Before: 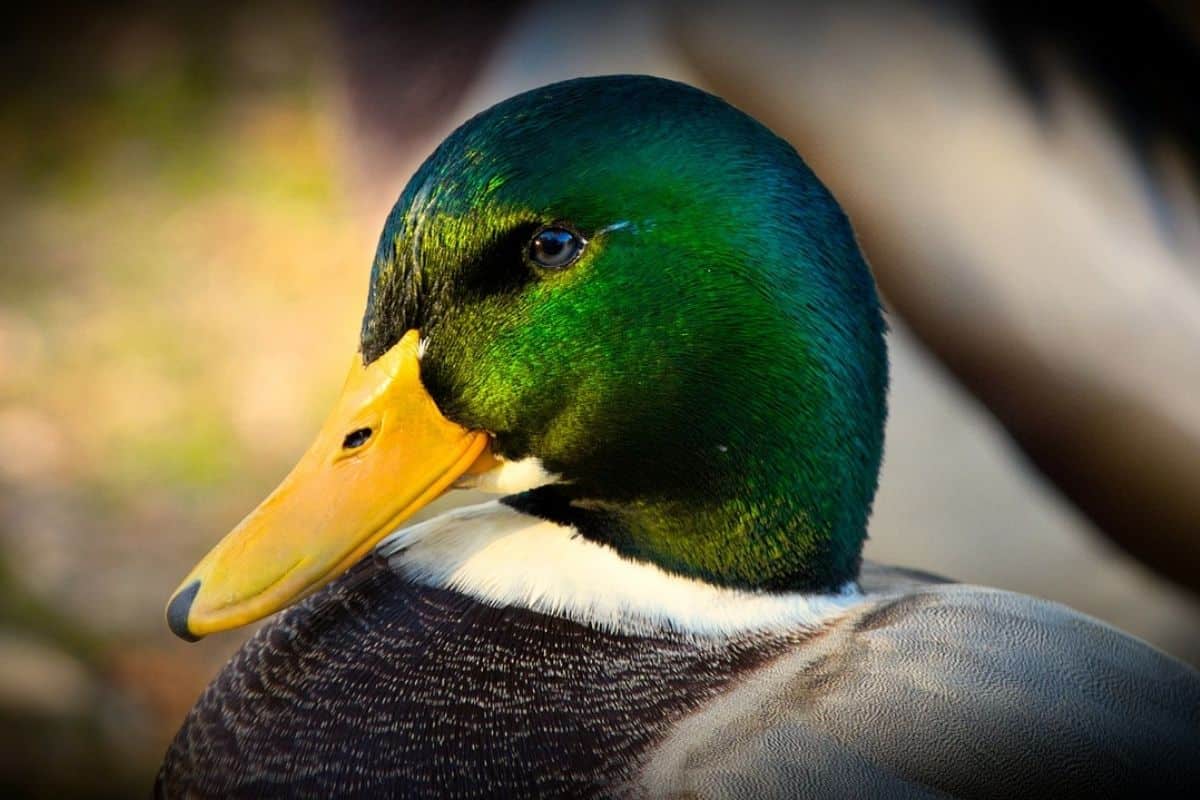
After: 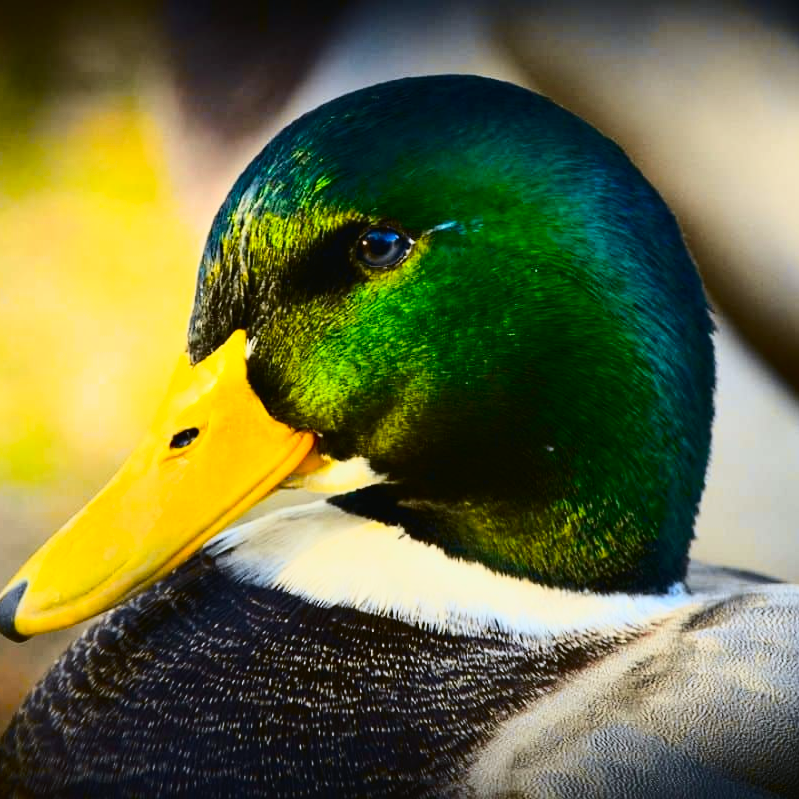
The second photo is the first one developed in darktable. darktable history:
crop and rotate: left 14.436%, right 18.898%
white balance: red 0.974, blue 1.044
tone curve: curves: ch0 [(0.003, 0.023) (0.071, 0.052) (0.249, 0.201) (0.466, 0.557) (0.625, 0.761) (0.783, 0.9) (0.994, 0.968)]; ch1 [(0, 0) (0.262, 0.227) (0.417, 0.386) (0.469, 0.467) (0.502, 0.498) (0.531, 0.521) (0.576, 0.586) (0.612, 0.634) (0.634, 0.68) (0.686, 0.728) (0.994, 0.987)]; ch2 [(0, 0) (0.262, 0.188) (0.385, 0.353) (0.427, 0.424) (0.495, 0.493) (0.518, 0.544) (0.55, 0.579) (0.595, 0.621) (0.644, 0.748) (1, 1)], color space Lab, independent channels, preserve colors none
